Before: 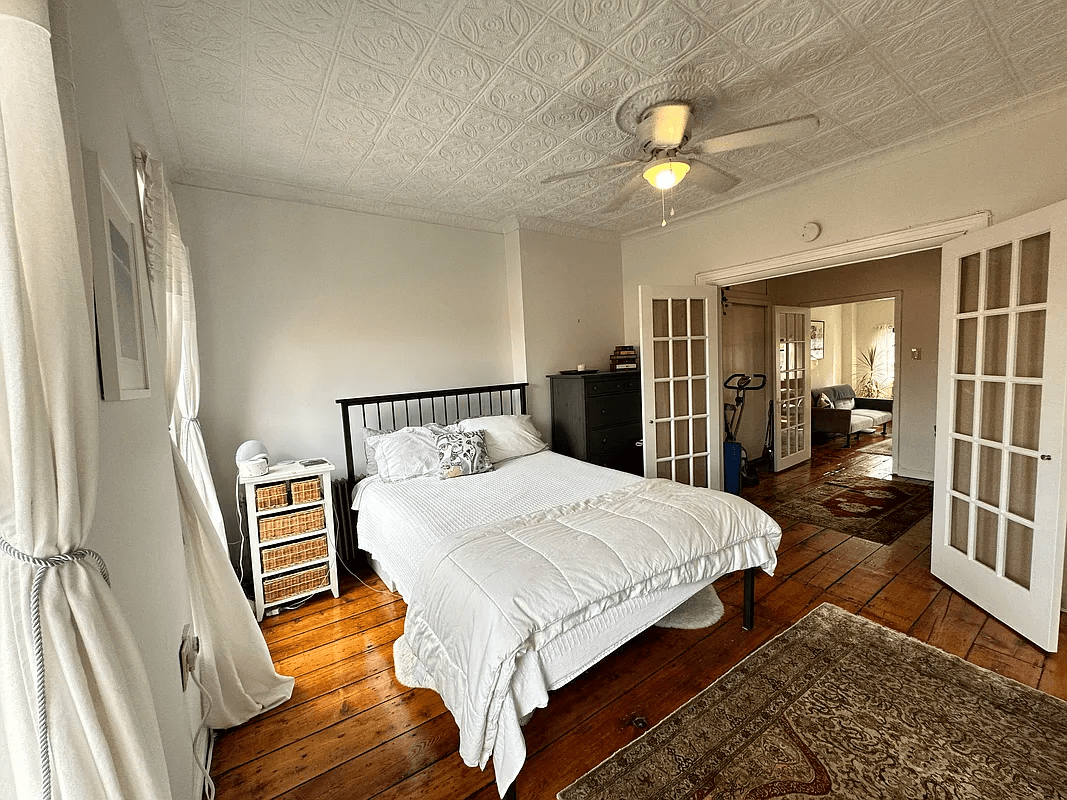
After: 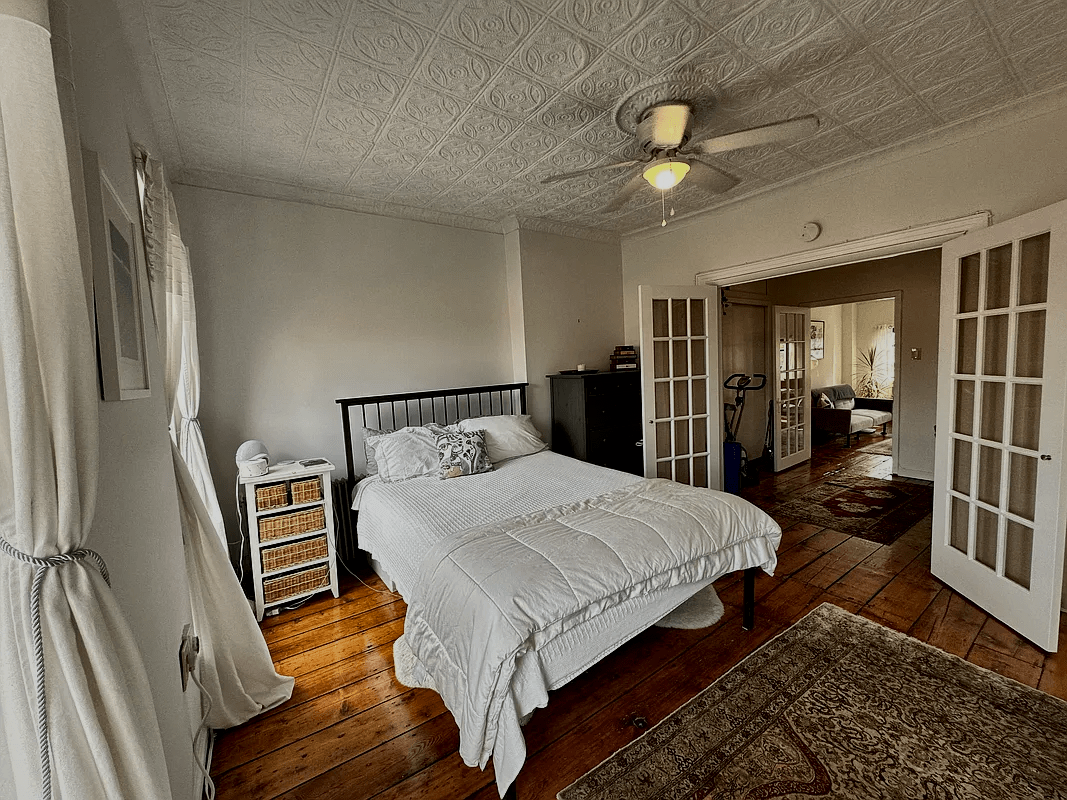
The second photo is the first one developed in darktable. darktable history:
exposure: exposure -0.903 EV, compensate highlight preservation false
local contrast: mode bilateral grid, contrast 21, coarseness 50, detail 162%, midtone range 0.2
